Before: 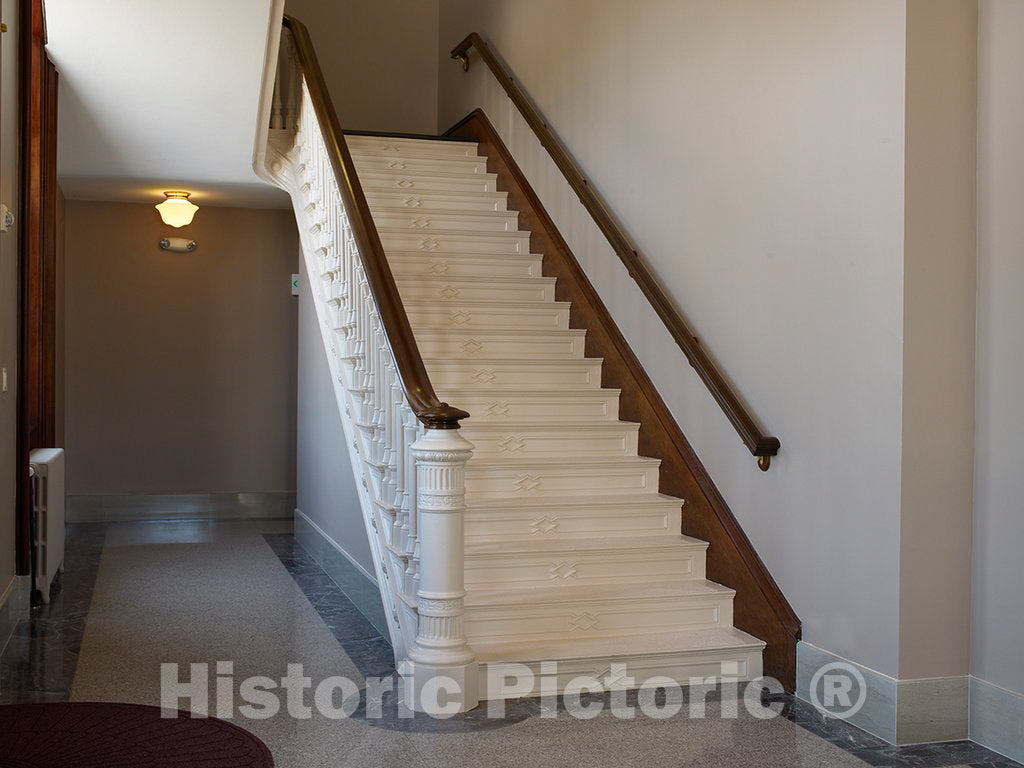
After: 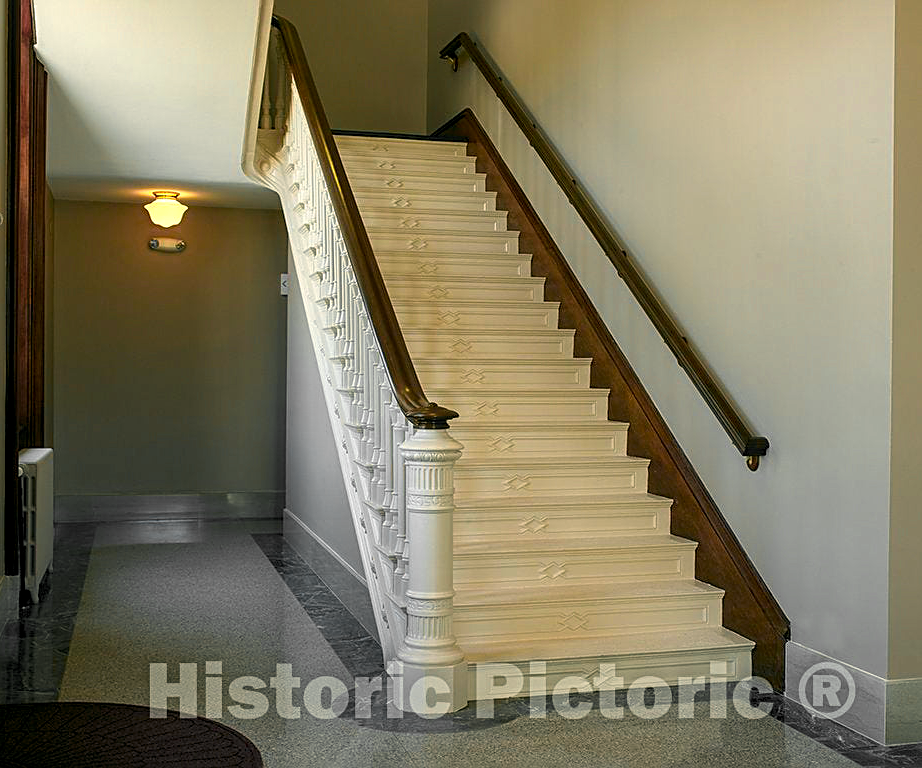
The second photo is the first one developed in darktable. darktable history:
crop and rotate: left 1.088%, right 8.807%
local contrast: on, module defaults
tone equalizer: on, module defaults
color correction: highlights a* -0.482, highlights b* 9.48, shadows a* -9.48, shadows b* 0.803
sharpen: on, module defaults
color zones: curves: ch0 [(0.257, 0.558) (0.75, 0.565)]; ch1 [(0.004, 0.857) (0.14, 0.416) (0.257, 0.695) (0.442, 0.032) (0.736, 0.266) (0.891, 0.741)]; ch2 [(0, 0.623) (0.112, 0.436) (0.271, 0.474) (0.516, 0.64) (0.743, 0.286)]
